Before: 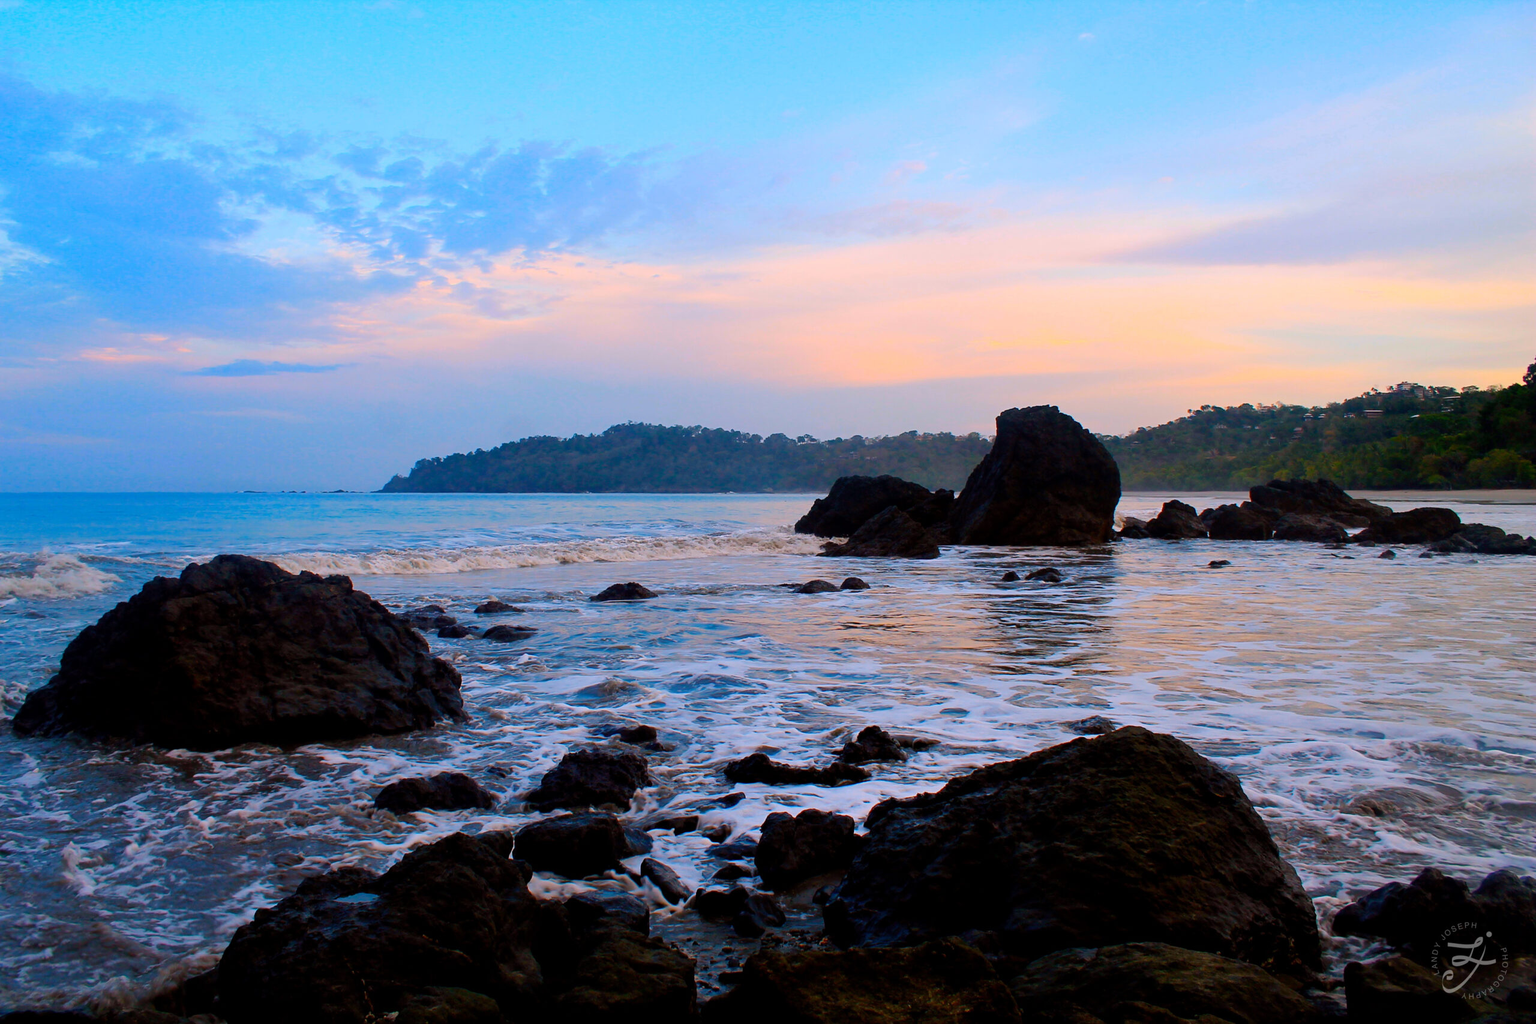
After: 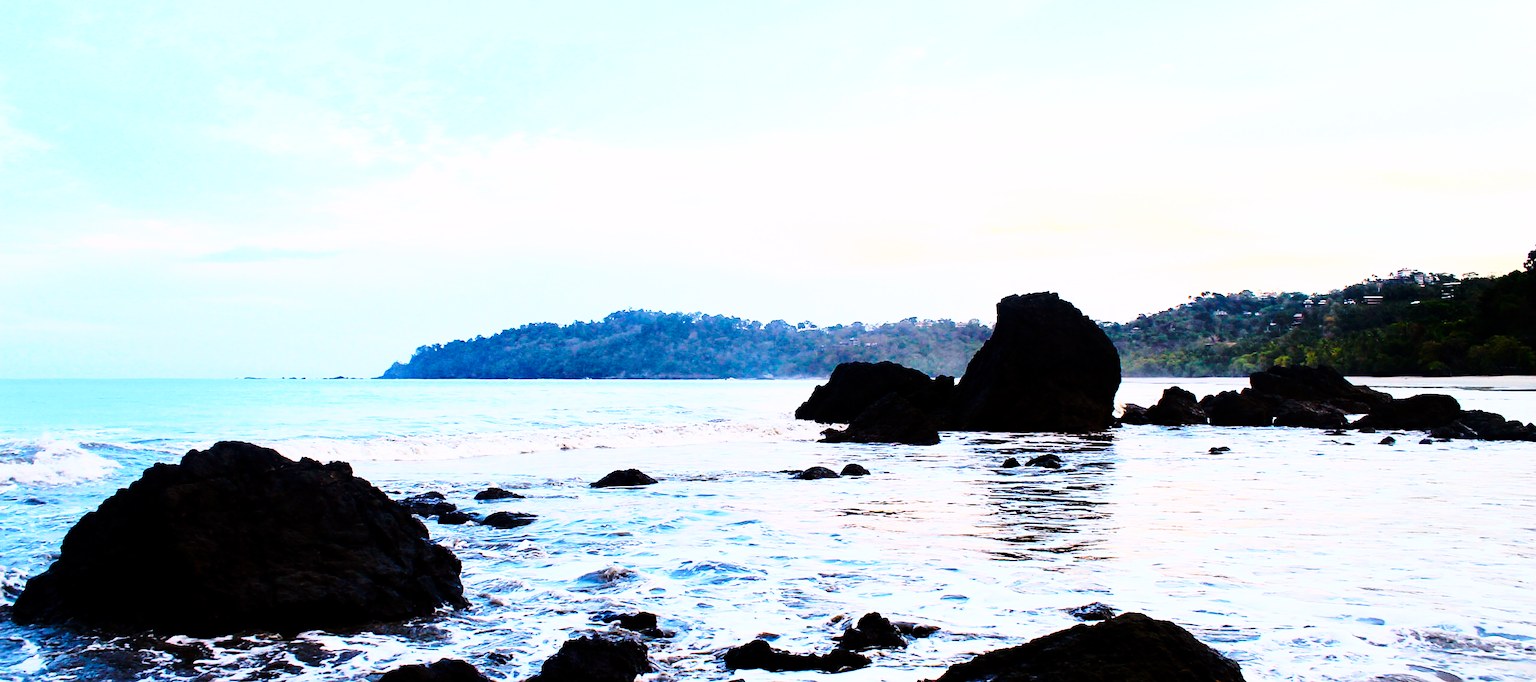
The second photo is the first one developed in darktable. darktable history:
exposure: exposure 0.207 EV, compensate highlight preservation false
sharpen: amount 0.2
crop: top 11.166%, bottom 22.168%
white balance: red 0.924, blue 1.095
rgb curve: curves: ch0 [(0, 0) (0.21, 0.15) (0.24, 0.21) (0.5, 0.75) (0.75, 0.96) (0.89, 0.99) (1, 1)]; ch1 [(0, 0.02) (0.21, 0.13) (0.25, 0.2) (0.5, 0.67) (0.75, 0.9) (0.89, 0.97) (1, 1)]; ch2 [(0, 0.02) (0.21, 0.13) (0.25, 0.2) (0.5, 0.67) (0.75, 0.9) (0.89, 0.97) (1, 1)], compensate middle gray true
base curve: curves: ch0 [(0, 0) (0.028, 0.03) (0.121, 0.232) (0.46, 0.748) (0.859, 0.968) (1, 1)], preserve colors none
